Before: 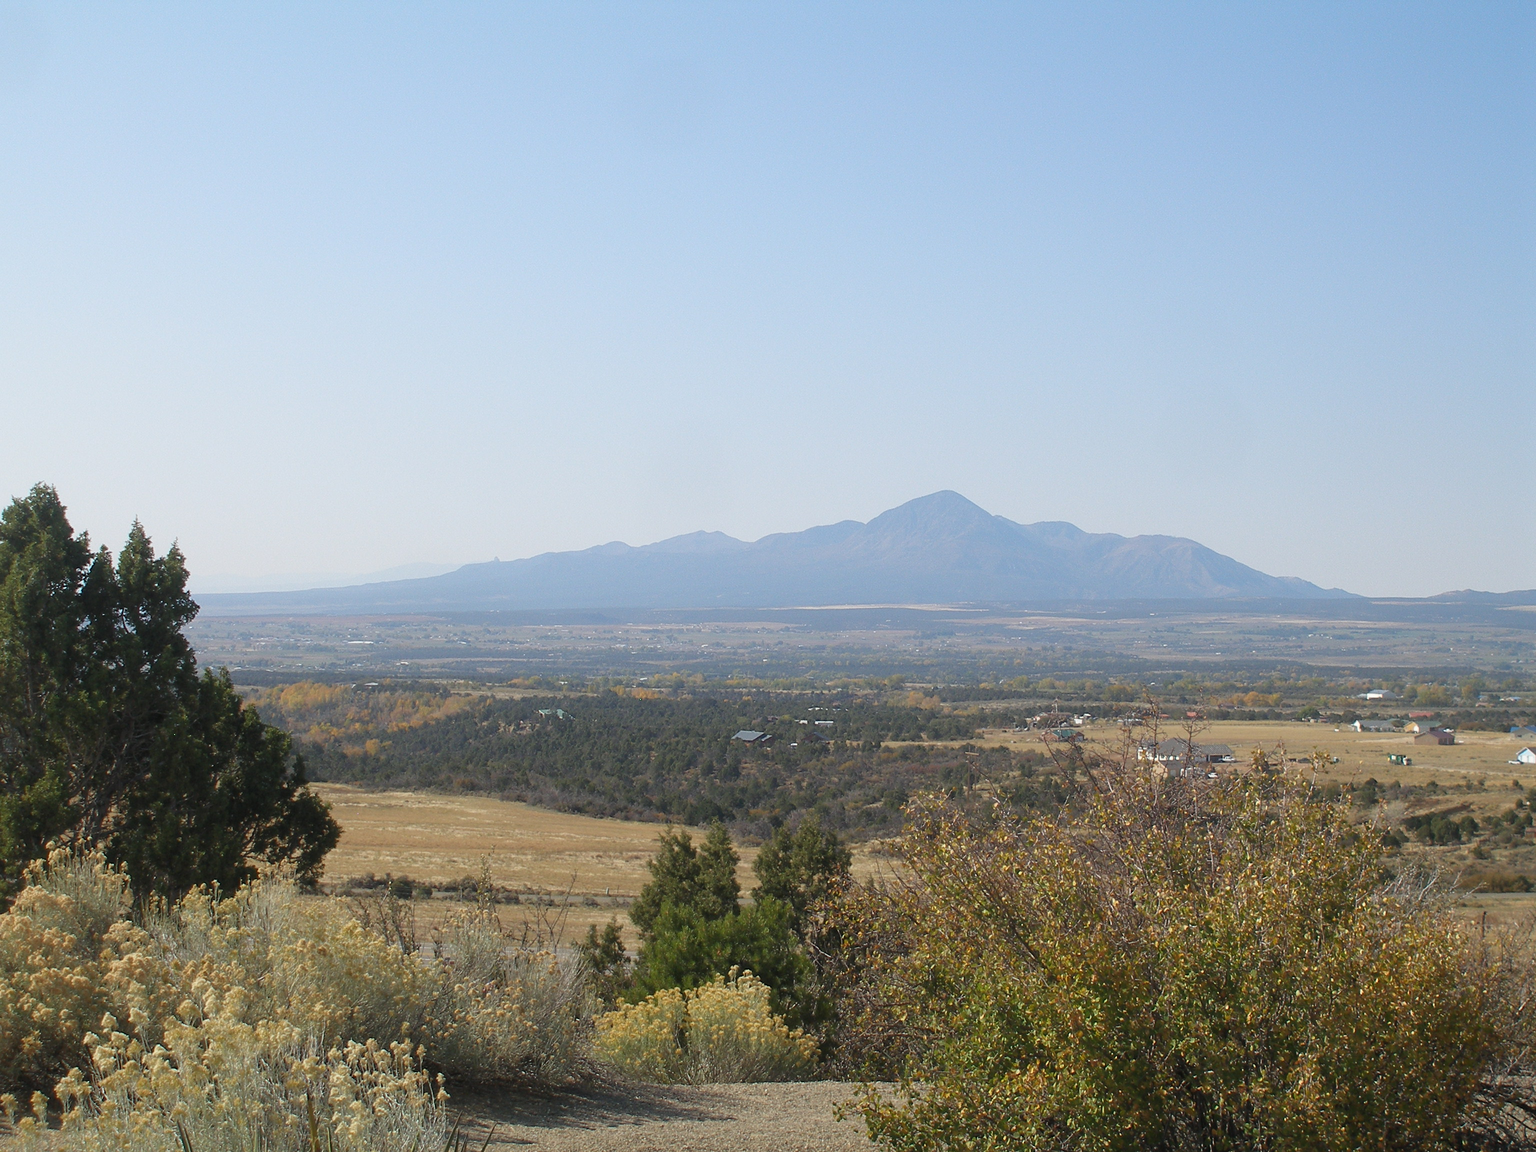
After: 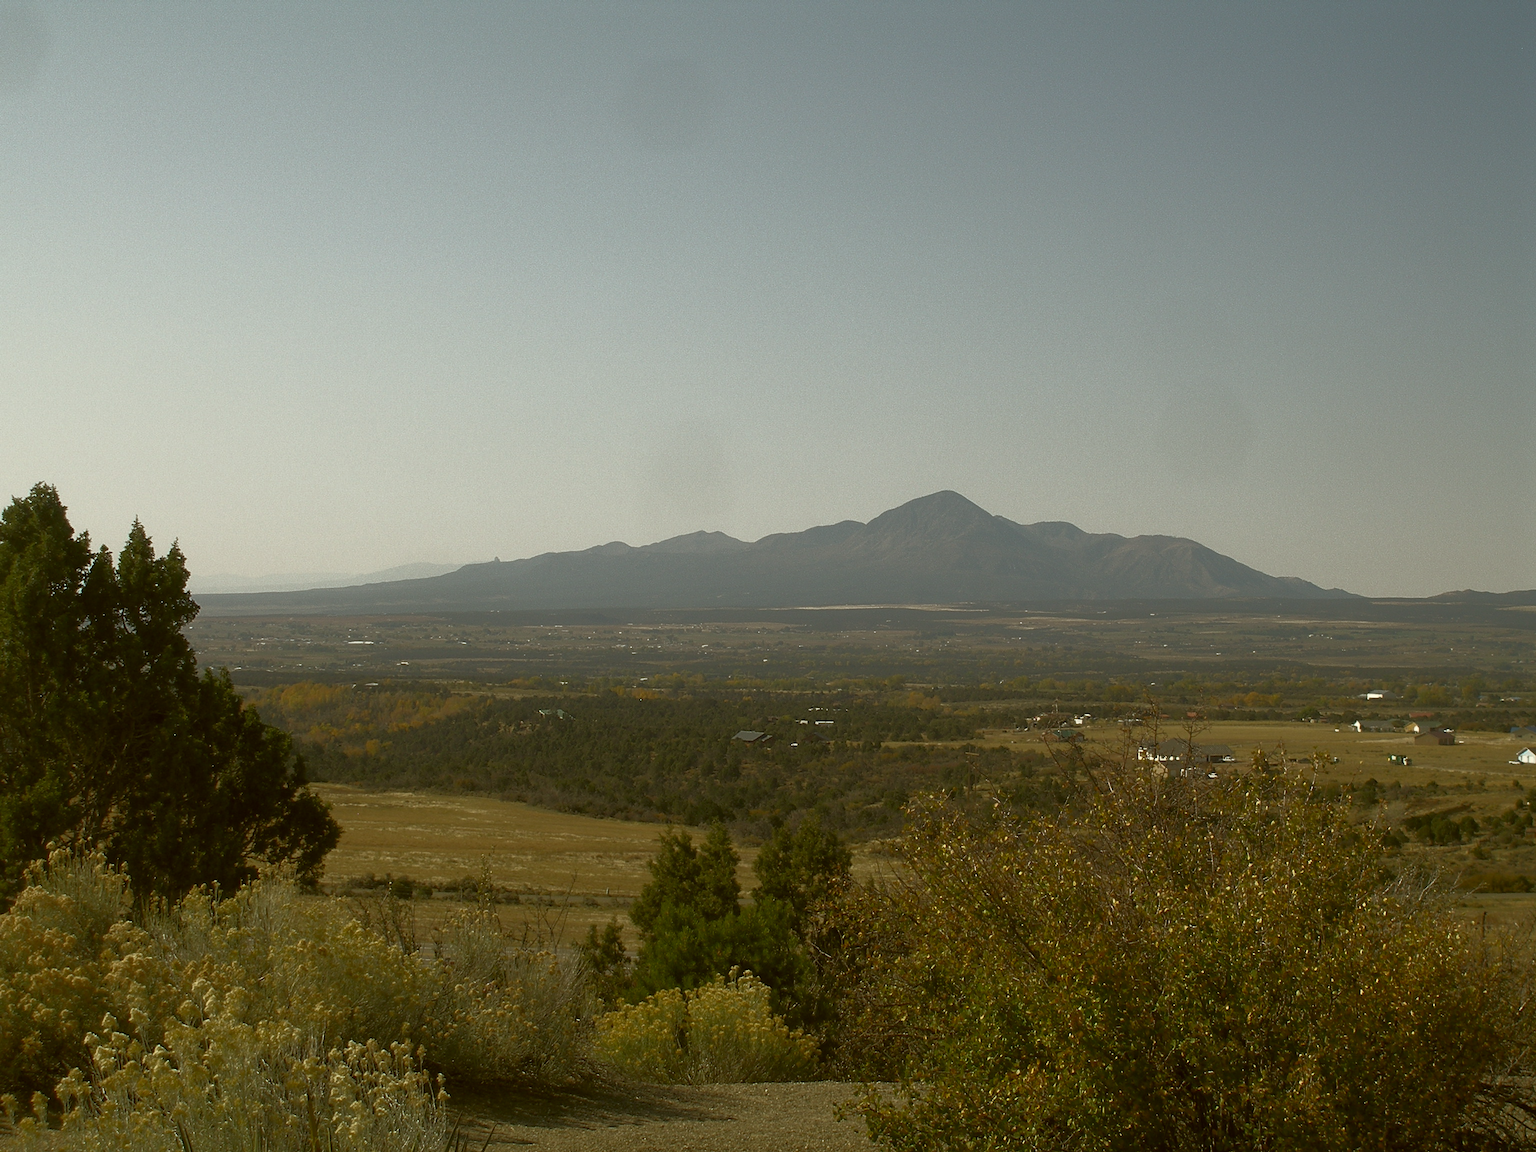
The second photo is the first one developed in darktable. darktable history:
shadows and highlights: shadows 4.1, highlights -17.6, soften with gaussian
color correction: highlights a* -1.43, highlights b* 10.12, shadows a* 0.395, shadows b* 19.35
base curve: curves: ch0 [(0, 0) (0.564, 0.291) (0.802, 0.731) (1, 1)]
exposure: black level correction 0.001, compensate highlight preservation false
